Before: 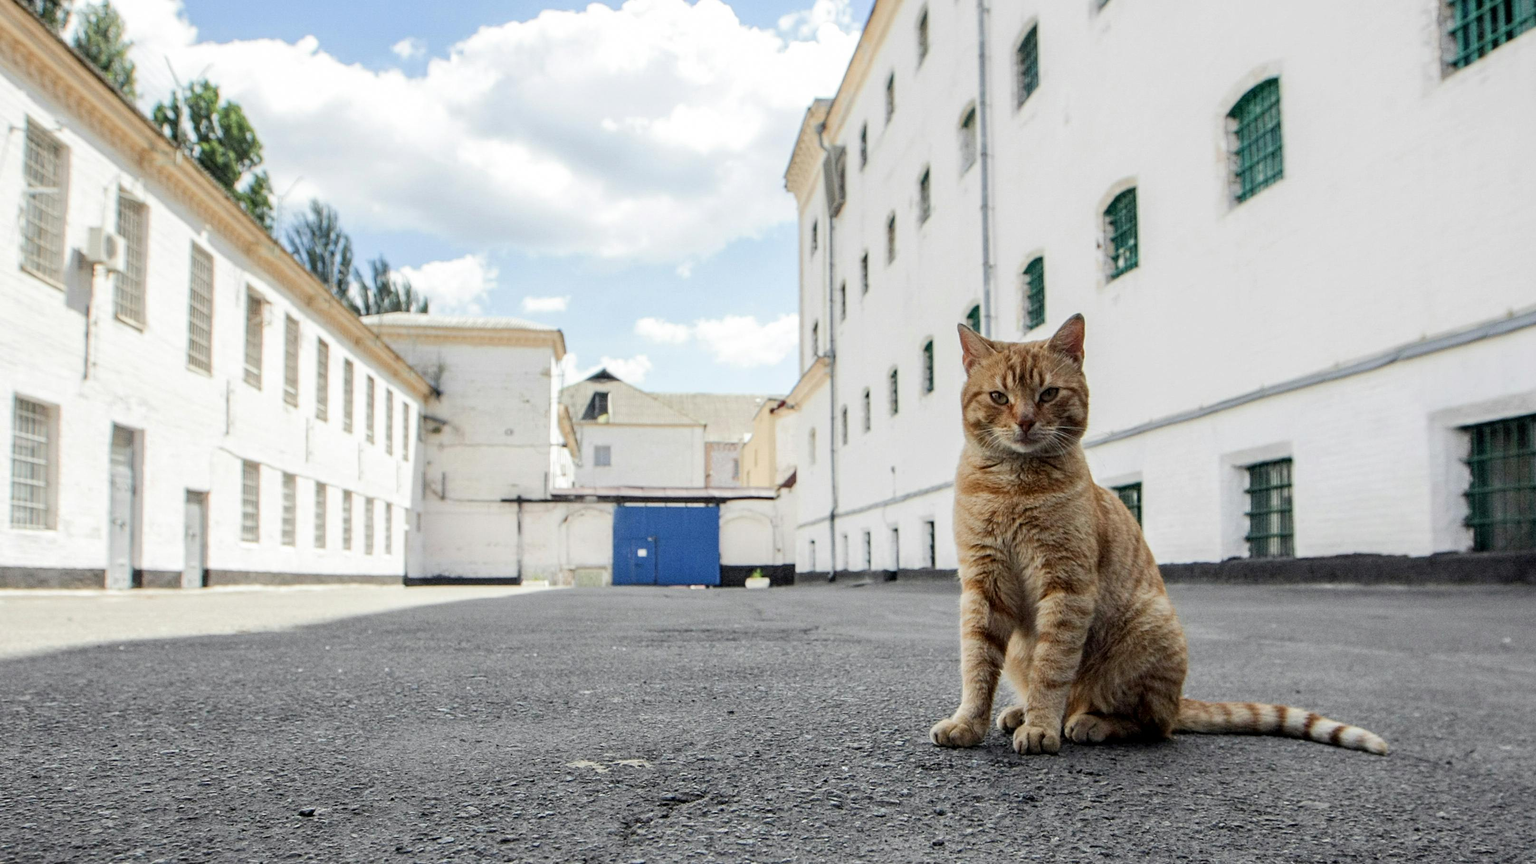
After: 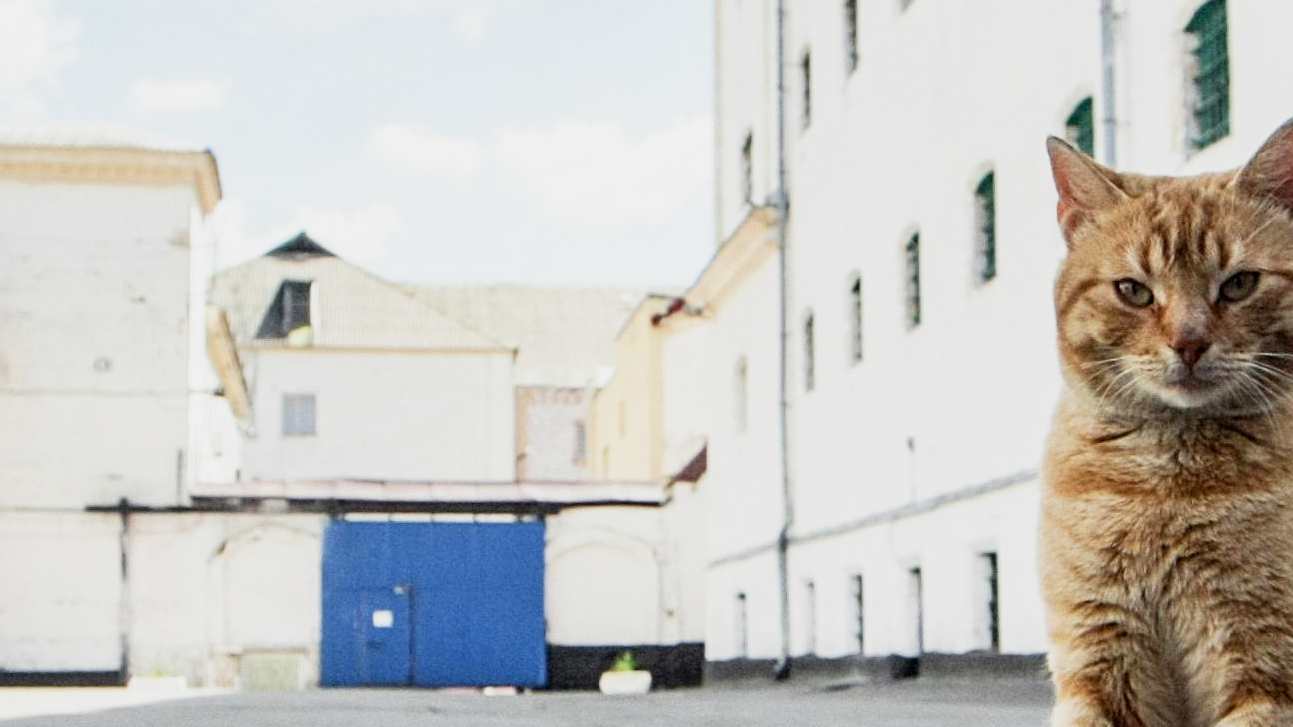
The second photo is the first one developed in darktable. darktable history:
crop: left 30%, top 30%, right 30%, bottom 30%
base curve: curves: ch0 [(0, 0) (0.088, 0.125) (0.176, 0.251) (0.354, 0.501) (0.613, 0.749) (1, 0.877)], preserve colors none
white balance: emerald 1
